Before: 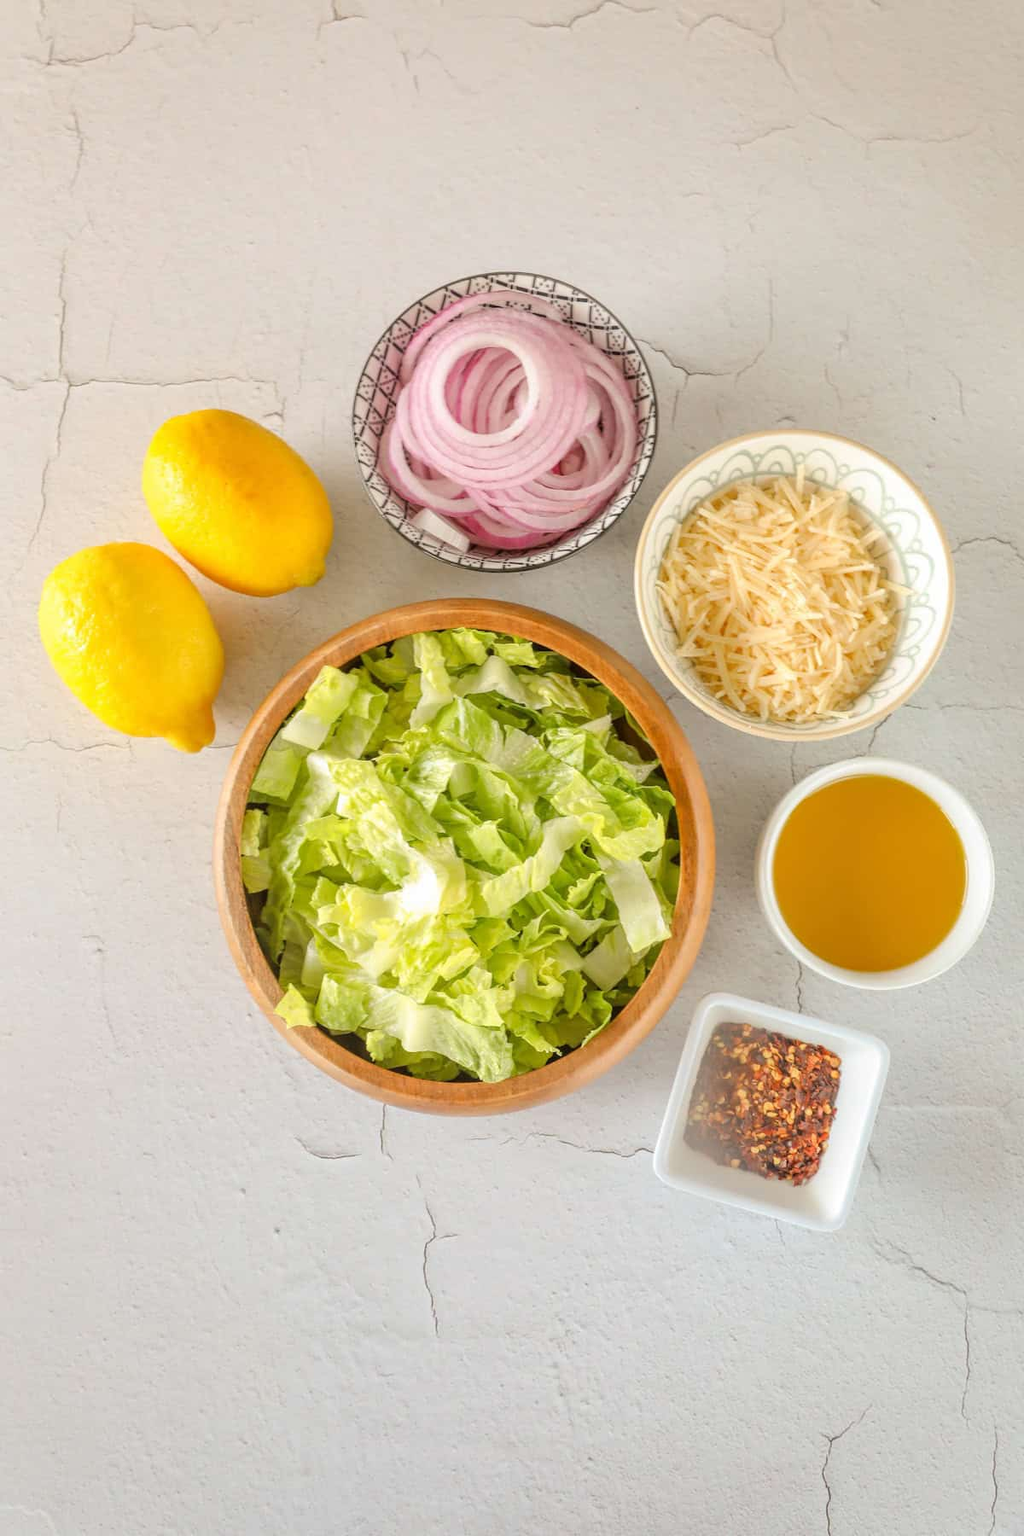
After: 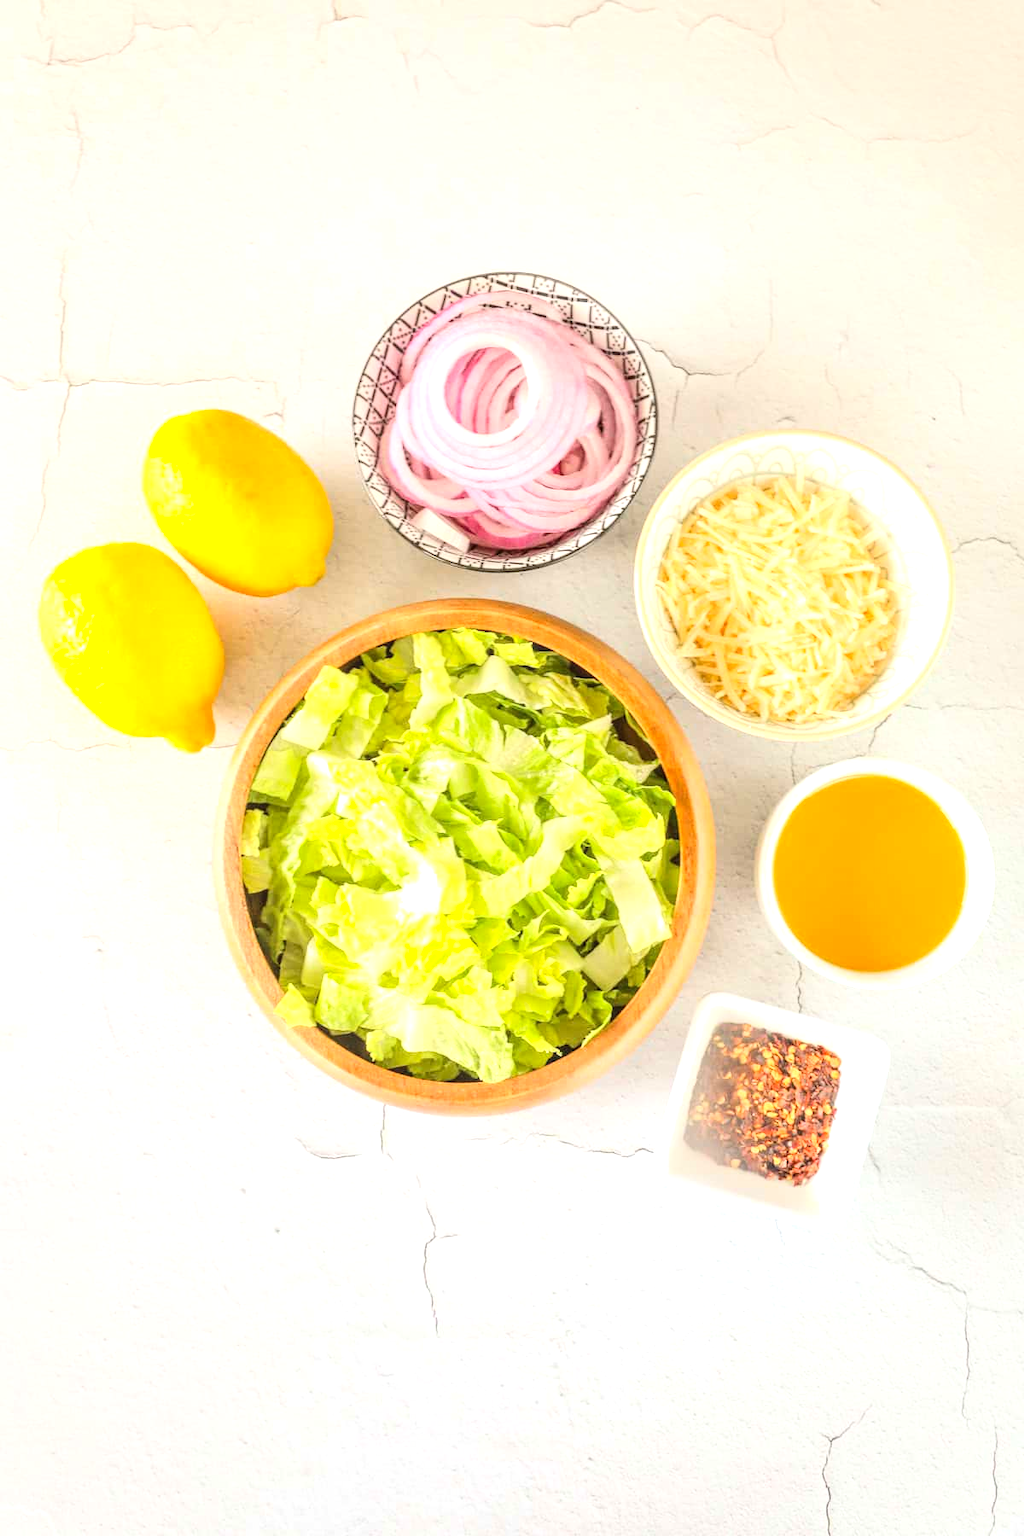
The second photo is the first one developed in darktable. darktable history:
contrast brightness saturation: contrast 0.203, brightness 0.146, saturation 0.143
exposure: black level correction -0.002, exposure 0.715 EV, compensate highlight preservation false
color correction: highlights b* 0.068
local contrast: on, module defaults
